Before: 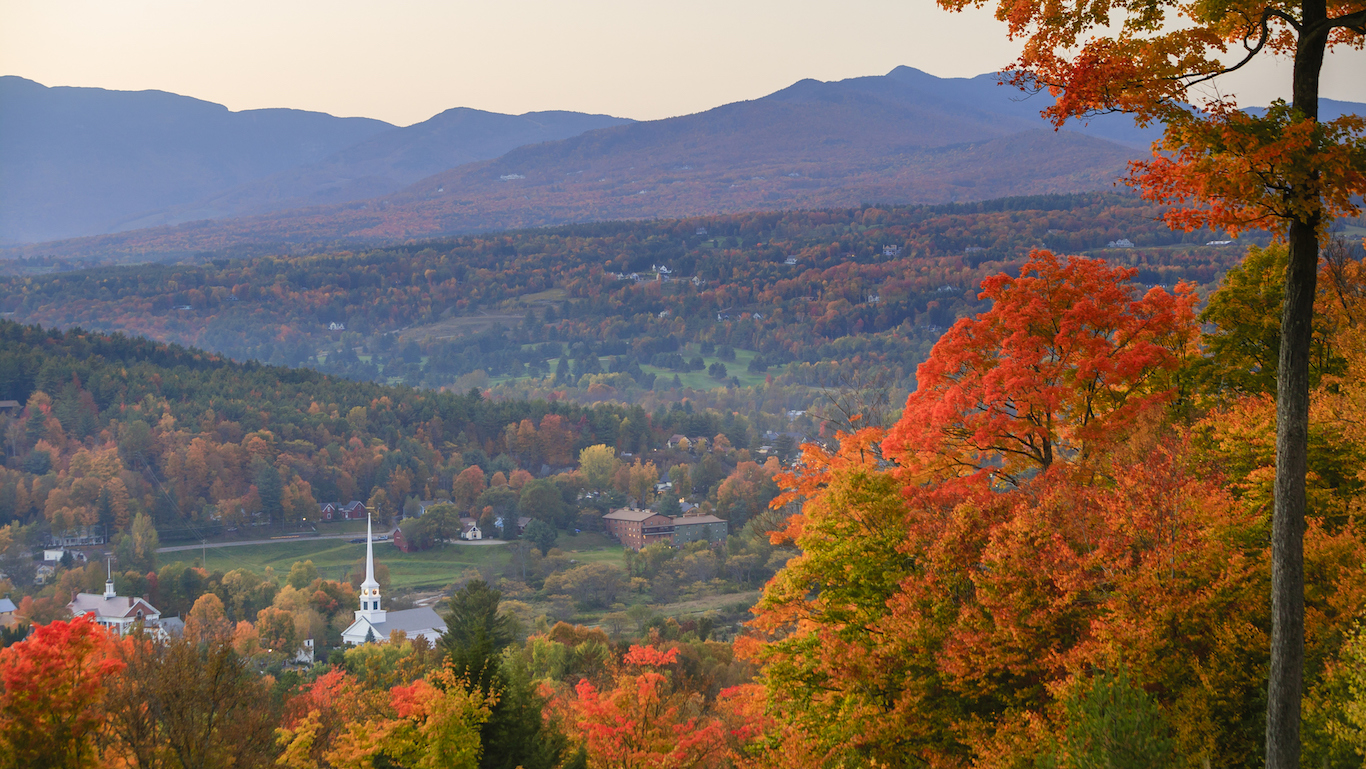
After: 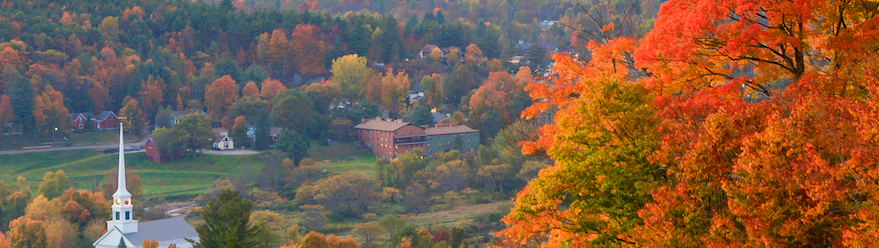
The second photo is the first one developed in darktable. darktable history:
velvia: on, module defaults
crop: left 18.172%, top 50.763%, right 17.473%, bottom 16.895%
